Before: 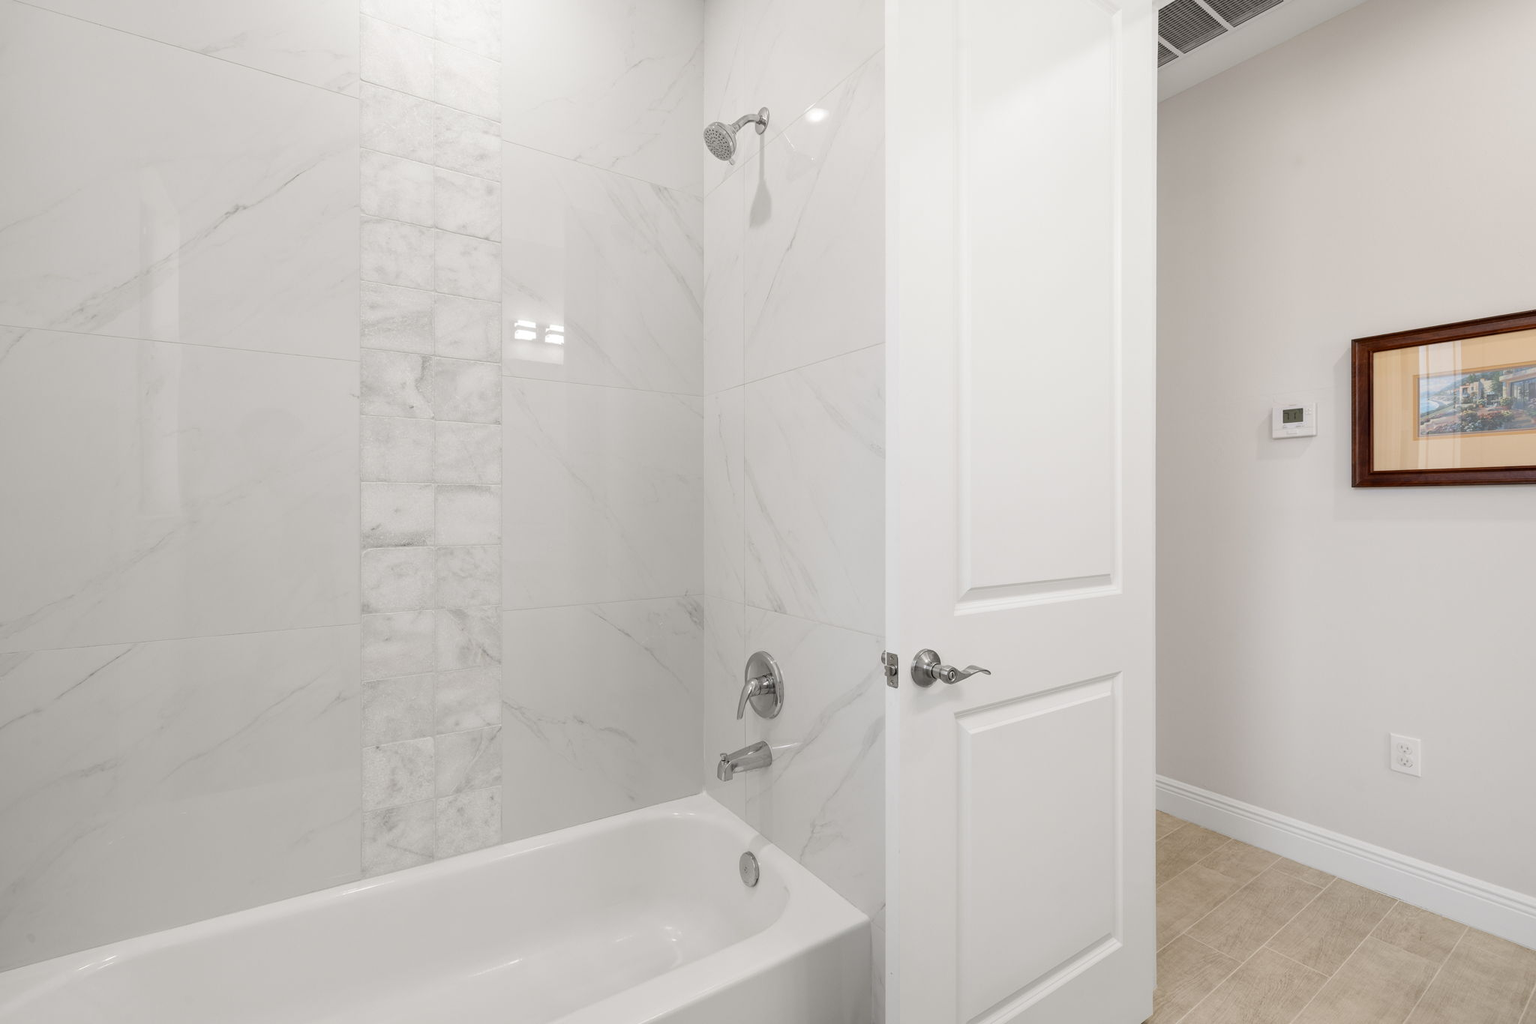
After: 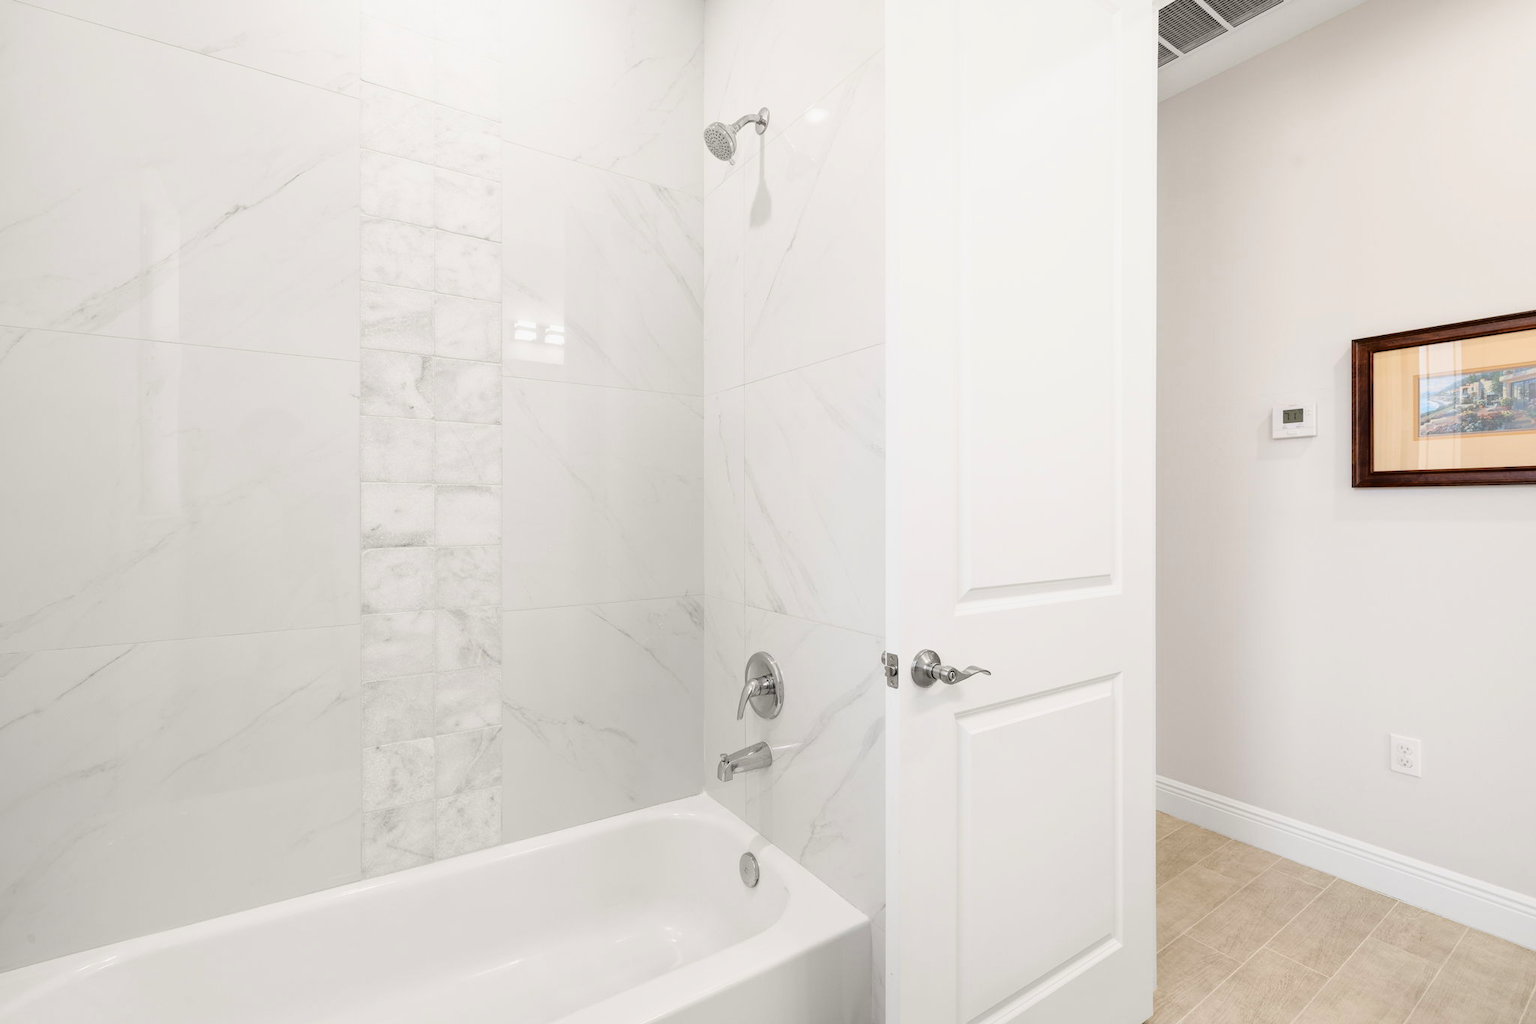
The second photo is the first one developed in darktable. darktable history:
tone curve: curves: ch0 [(0, 0.013) (0.129, 0.1) (0.327, 0.382) (0.489, 0.573) (0.66, 0.748) (0.858, 0.926) (1, 0.977)]; ch1 [(0, 0) (0.353, 0.344) (0.45, 0.46) (0.498, 0.498) (0.521, 0.512) (0.563, 0.559) (0.592, 0.578) (0.647, 0.657) (1, 1)]; ch2 [(0, 0) (0.333, 0.346) (0.375, 0.375) (0.424, 0.43) (0.476, 0.492) (0.502, 0.502) (0.524, 0.531) (0.579, 0.61) (0.612, 0.644) (0.66, 0.715) (1, 1)], color space Lab, linked channels, preserve colors none
